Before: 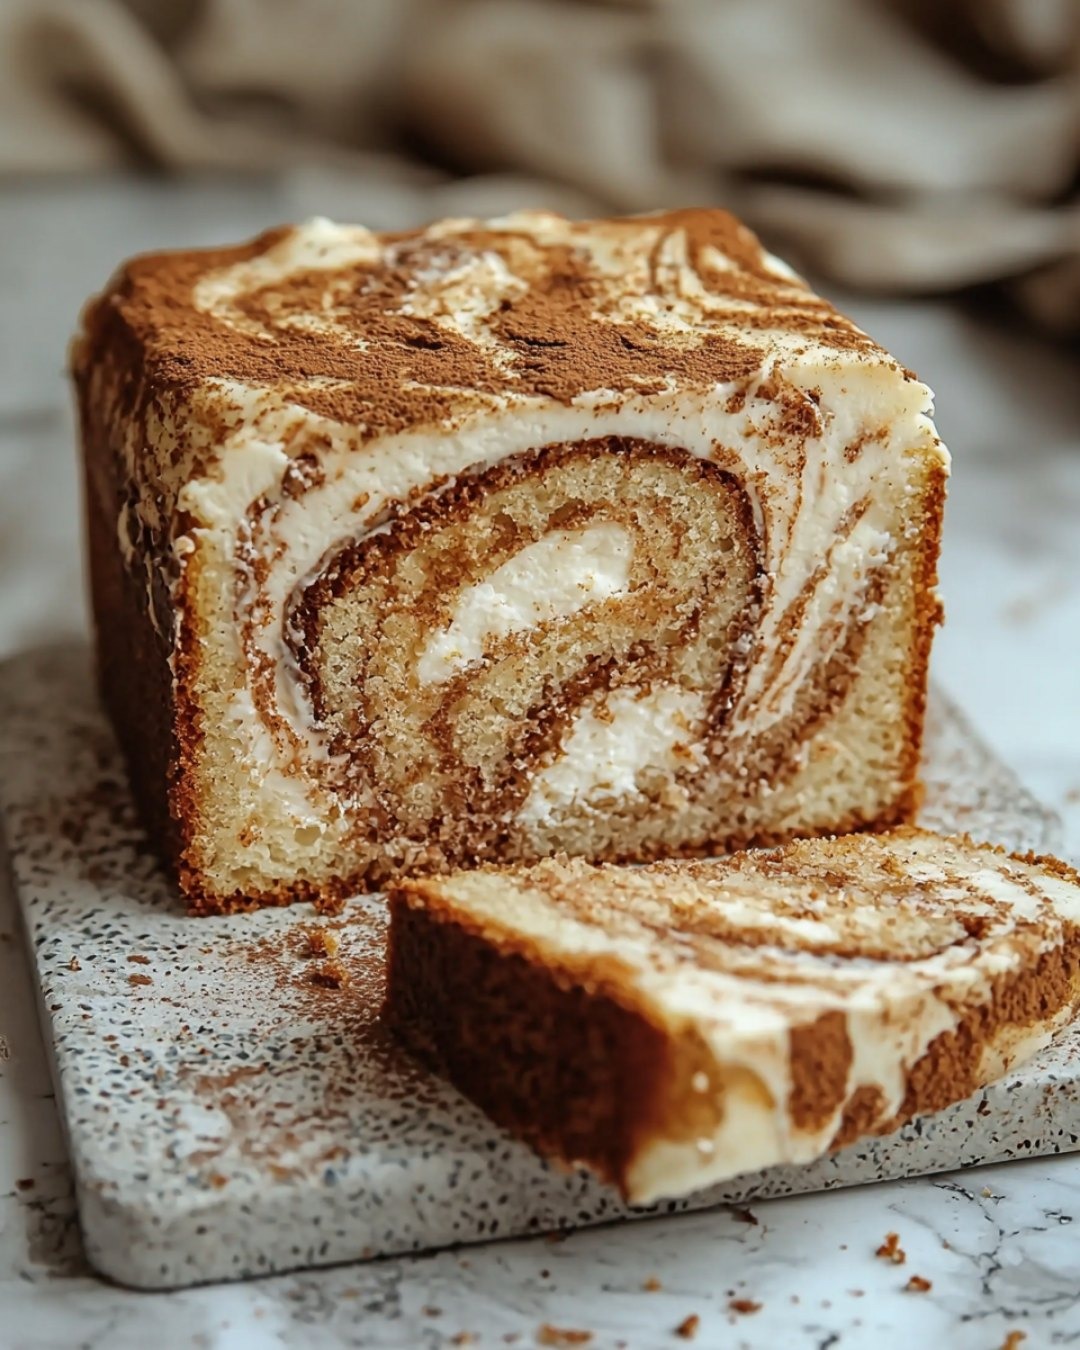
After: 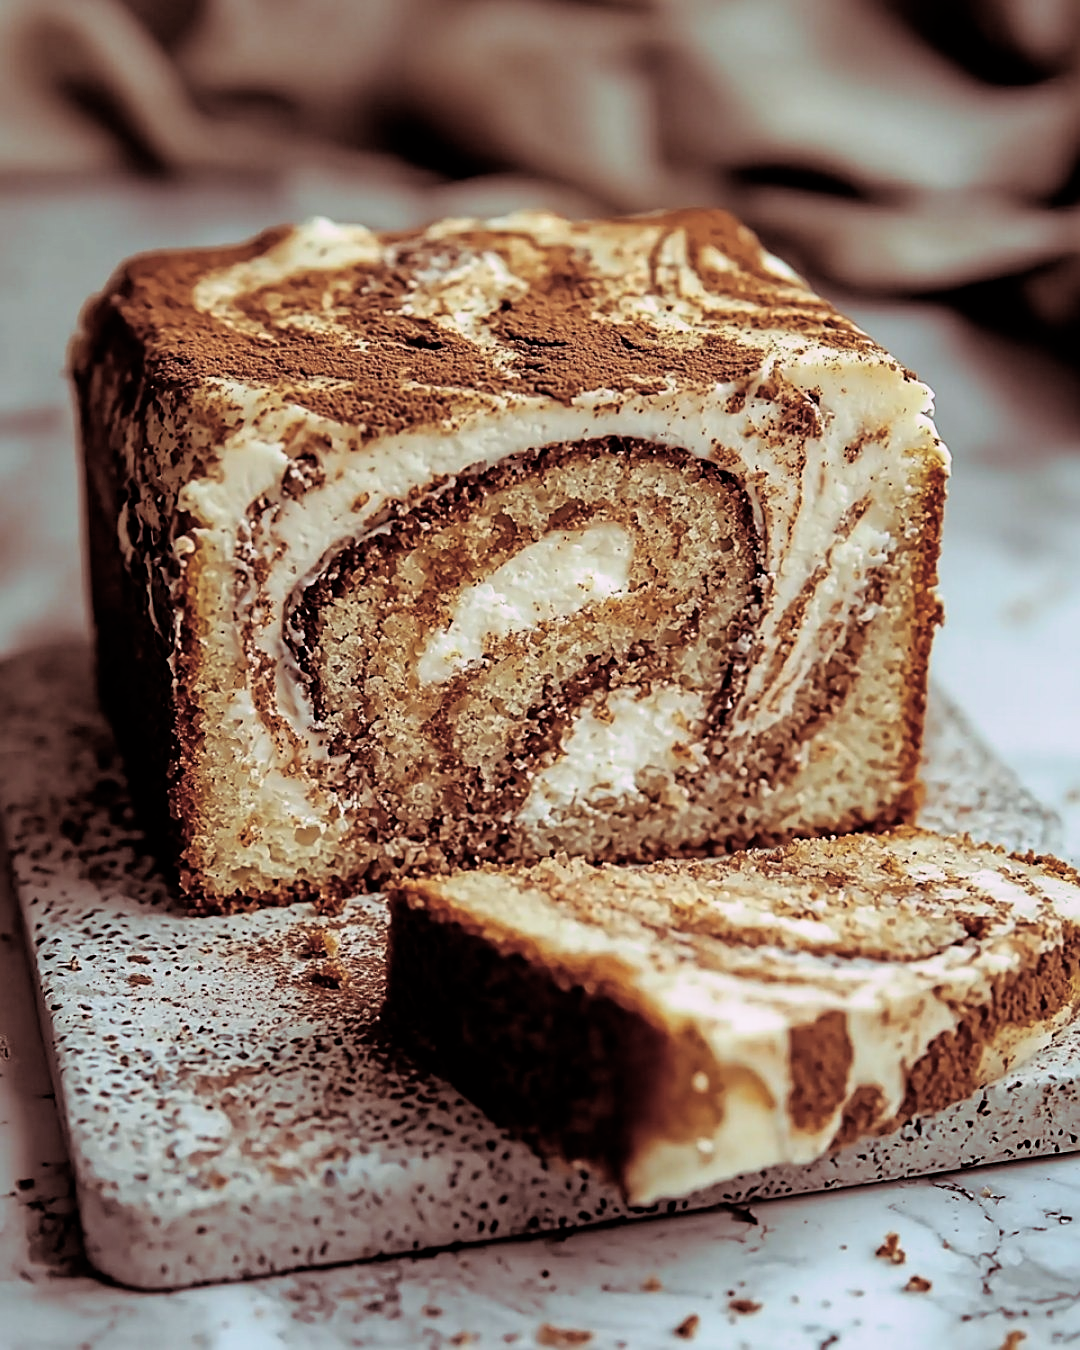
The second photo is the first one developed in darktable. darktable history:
sharpen: on, module defaults
split-toning: highlights › hue 298.8°, highlights › saturation 0.73, compress 41.76%
filmic rgb: black relative exposure -4.93 EV, white relative exposure 2.84 EV, hardness 3.72
white balance: red 0.986, blue 1.01
